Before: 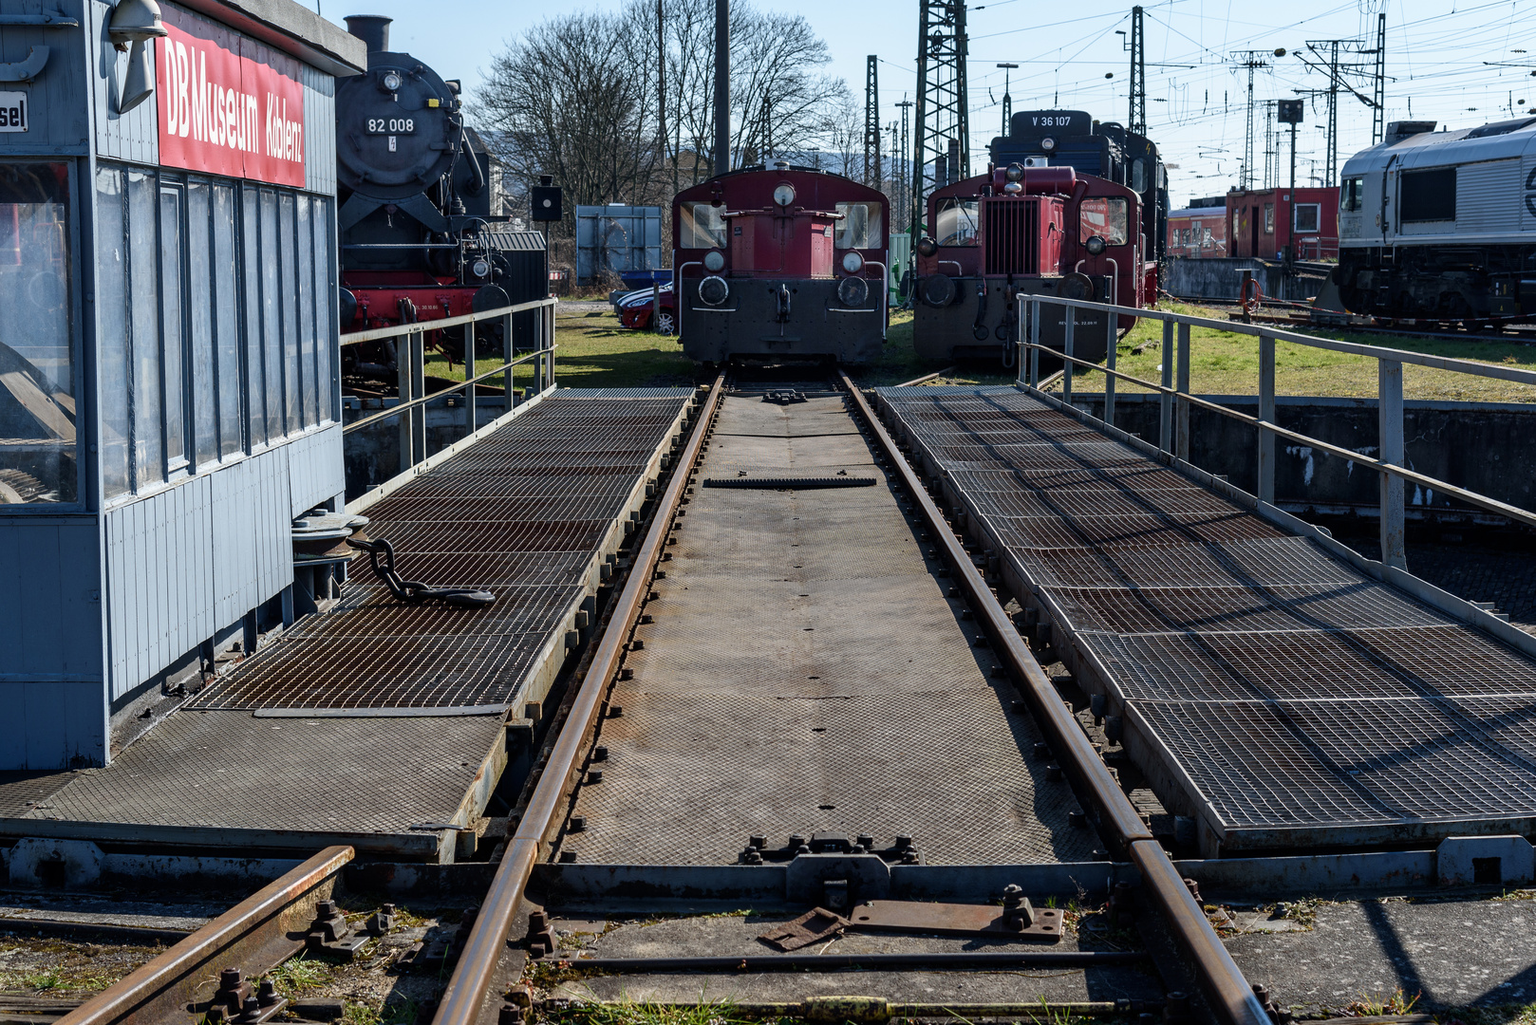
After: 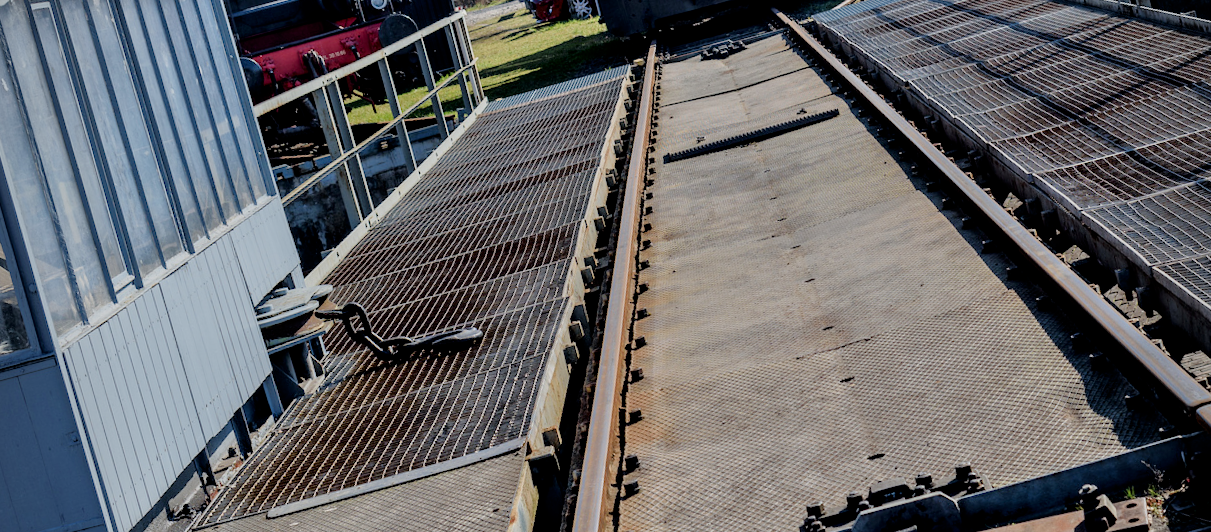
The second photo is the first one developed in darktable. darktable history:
rotate and perspective: rotation -14.8°, crop left 0.1, crop right 0.903, crop top 0.25, crop bottom 0.748
vignetting: fall-off radius 60.92%
bloom: size 9%, threshold 100%, strength 7%
filmic rgb: black relative exposure -8.79 EV, white relative exposure 4.98 EV, threshold 3 EV, target black luminance 0%, hardness 3.77, latitude 66.33%, contrast 0.822, shadows ↔ highlights balance 20%, color science v5 (2021), contrast in shadows safe, contrast in highlights safe, enable highlight reconstruction true
shadows and highlights: shadows -62.32, white point adjustment -5.22, highlights 61.59
crop: top 26.531%, right 17.959%
tone equalizer: -7 EV 0.15 EV, -6 EV 0.6 EV, -5 EV 1.15 EV, -4 EV 1.33 EV, -3 EV 1.15 EV, -2 EV 0.6 EV, -1 EV 0.15 EV, mask exposure compensation -0.5 EV
